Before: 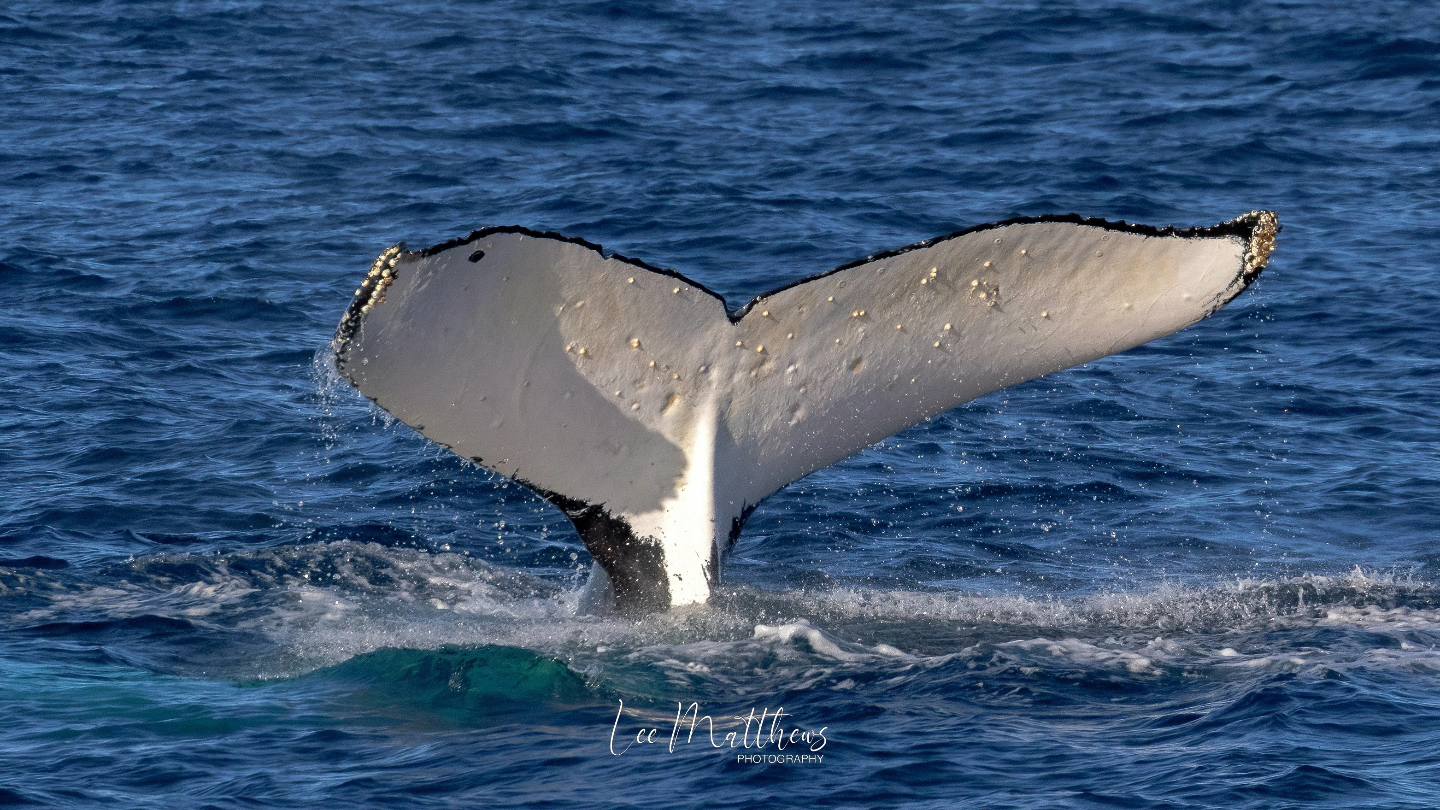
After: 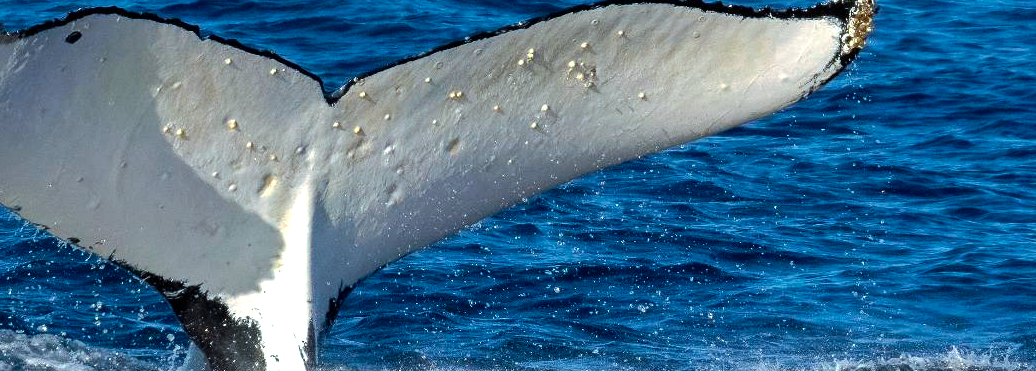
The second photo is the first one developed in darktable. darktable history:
color correction: highlights a* -9.97, highlights b* -10.23
base curve: curves: ch0 [(0, 0) (0.235, 0.266) (0.503, 0.496) (0.786, 0.72) (1, 1)], preserve colors none
color balance rgb: shadows lift › chroma 2.012%, shadows lift › hue 247.52°, perceptual saturation grading › global saturation 25.279%, perceptual brilliance grading › highlights 13.605%, perceptual brilliance grading › mid-tones 8.161%, perceptual brilliance grading › shadows -16.601%, global vibrance 20%
crop and rotate: left 28.002%, top 27.119%, bottom 26.974%
